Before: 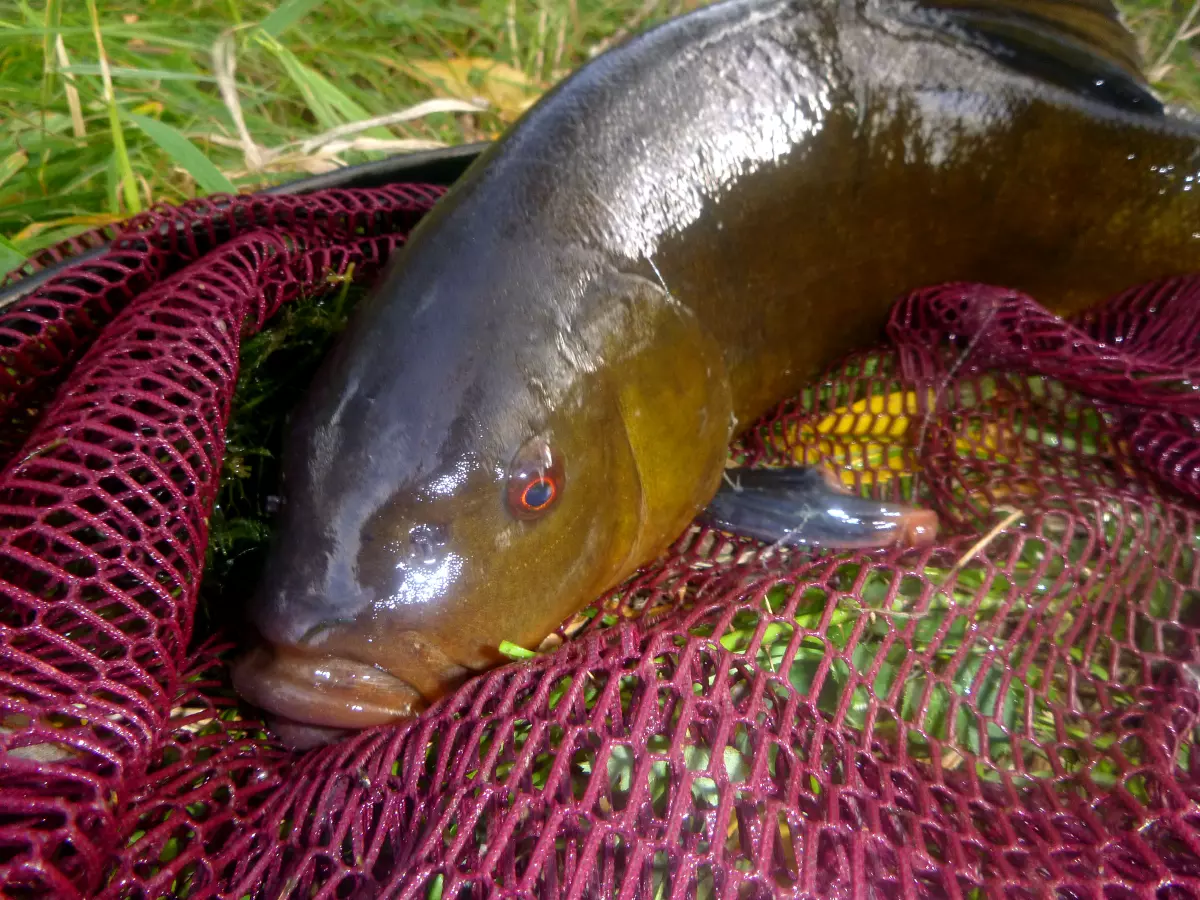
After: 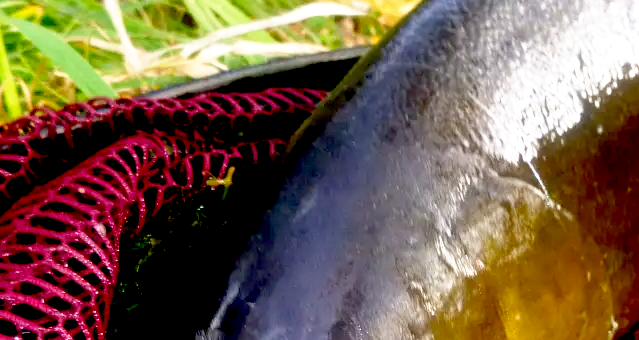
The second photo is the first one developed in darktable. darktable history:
base curve: curves: ch0 [(0, 0) (0.557, 0.834) (1, 1)], preserve colors none
crop: left 10.038%, top 10.709%, right 36.674%, bottom 51.438%
exposure: black level correction 0.031, exposure 0.315 EV, compensate highlight preservation false
